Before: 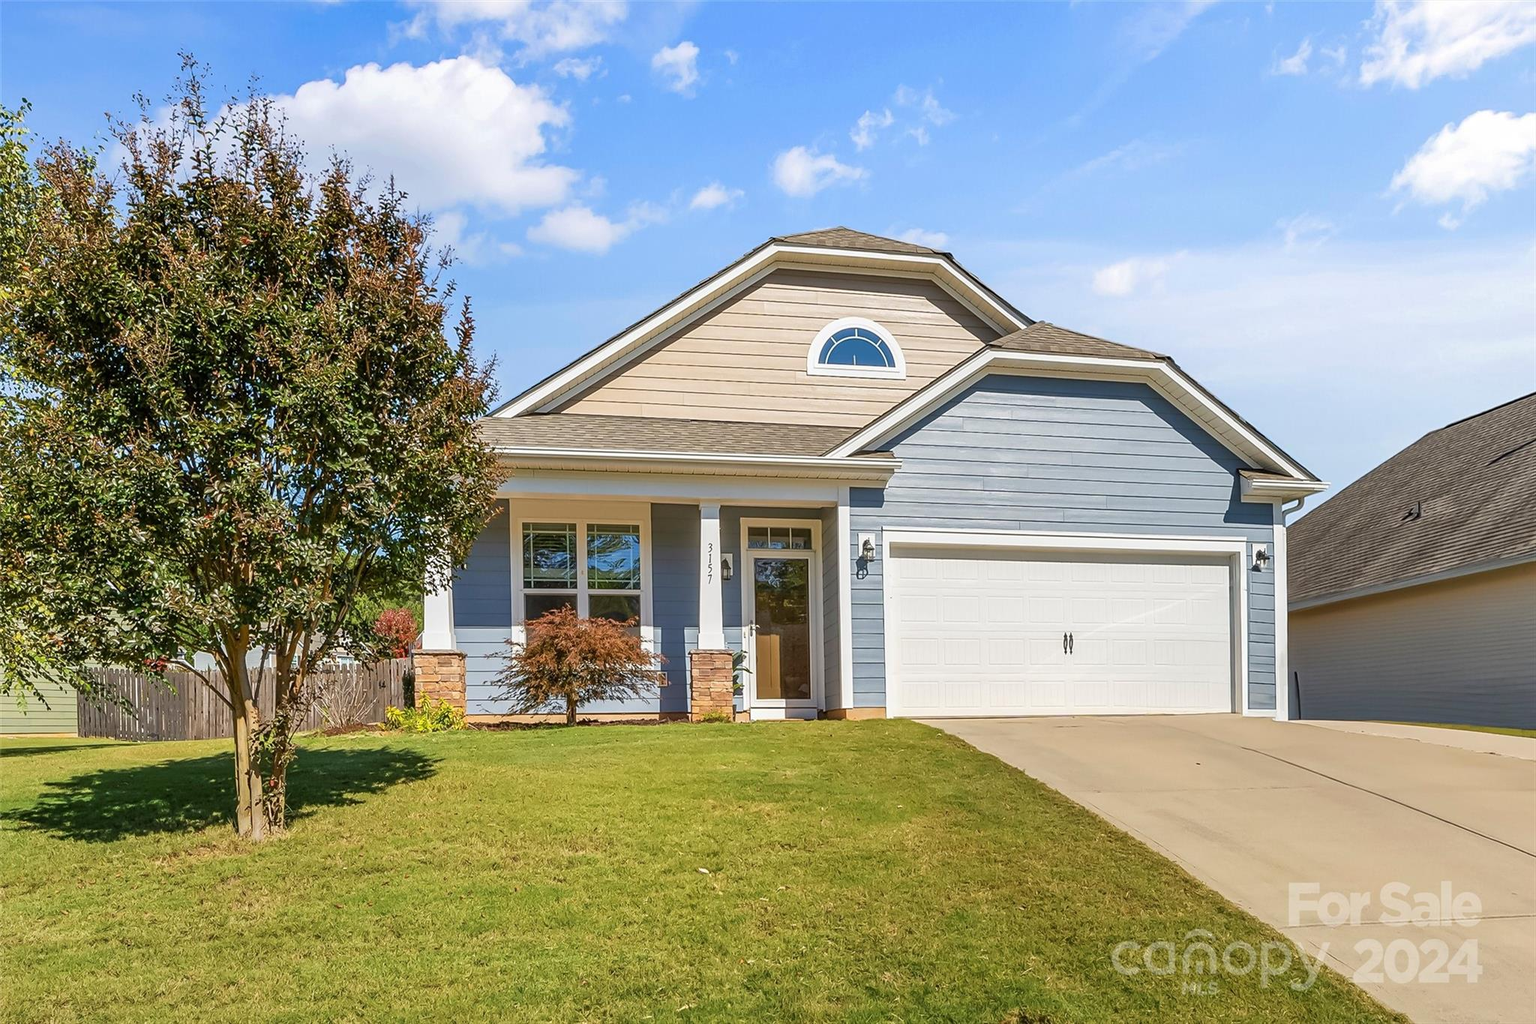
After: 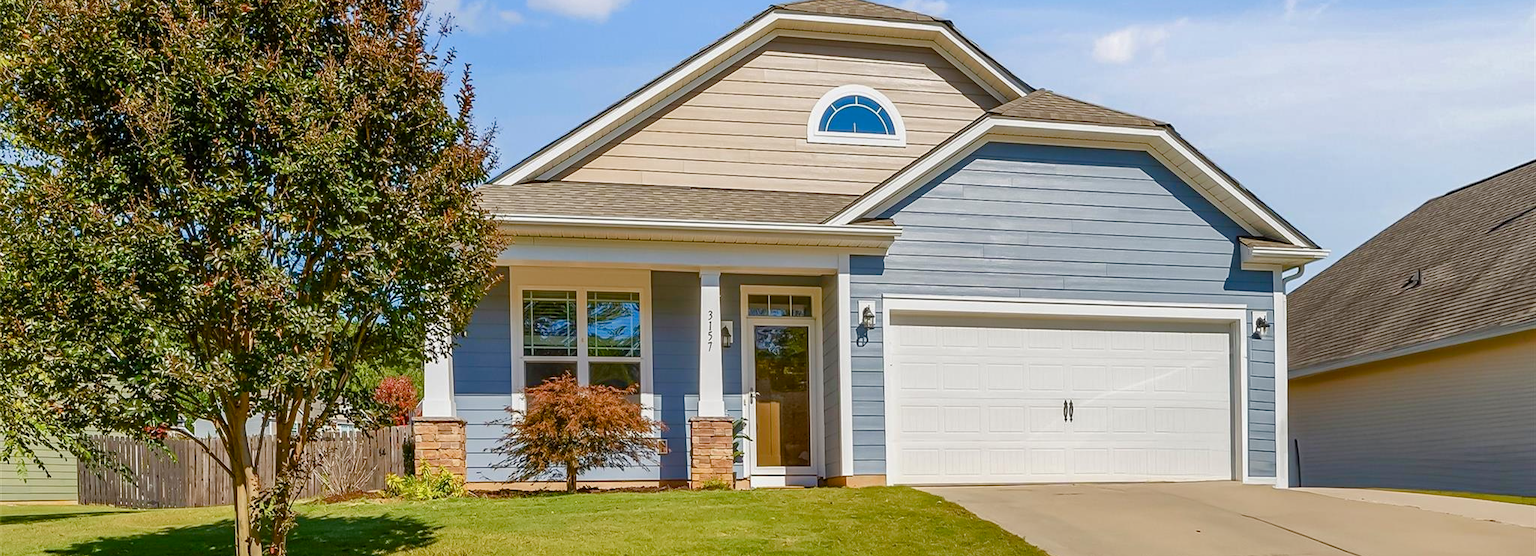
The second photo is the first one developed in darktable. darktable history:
crop and rotate: top 22.726%, bottom 22.845%
color balance rgb: linear chroma grading › global chroma 14.898%, perceptual saturation grading › global saturation 20%, perceptual saturation grading › highlights -49.567%, perceptual saturation grading › shadows 24.017%, global vibrance 15.591%
shadows and highlights: shadows -20.05, white point adjustment -1.93, highlights -35.05
